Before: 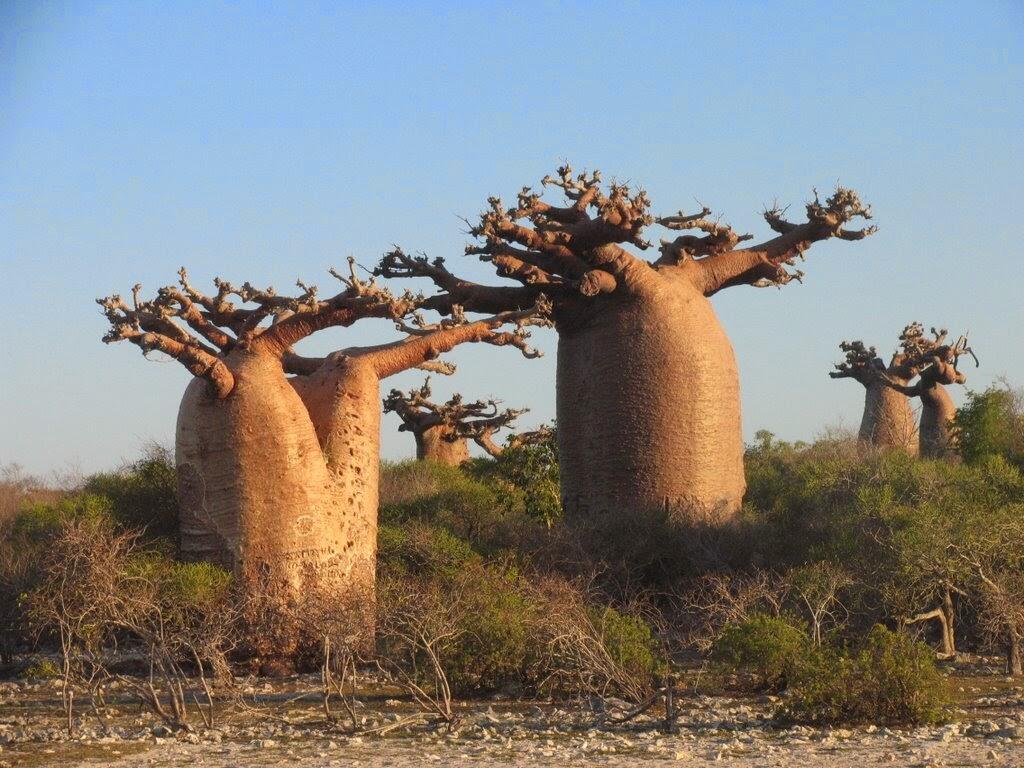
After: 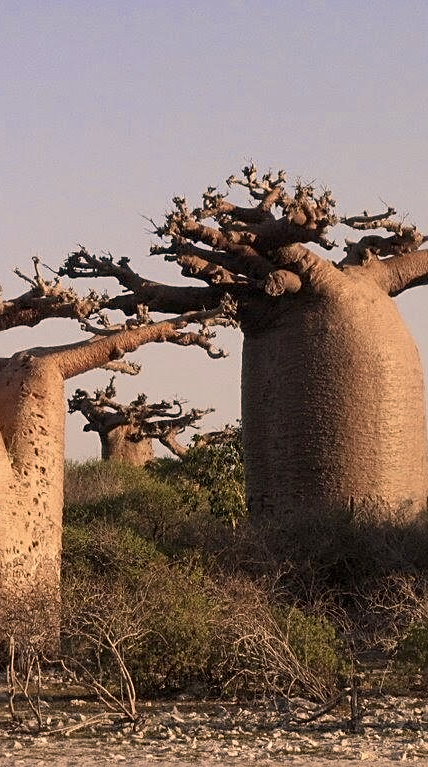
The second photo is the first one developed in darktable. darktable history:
color correction: highlights a* 11.66, highlights b* 11.86
exposure: black level correction 0.006, exposure -0.22 EV, compensate highlight preservation false
contrast brightness saturation: contrast 0.098, saturation -0.379
crop: left 30.779%, right 27.333%
sharpen: on, module defaults
